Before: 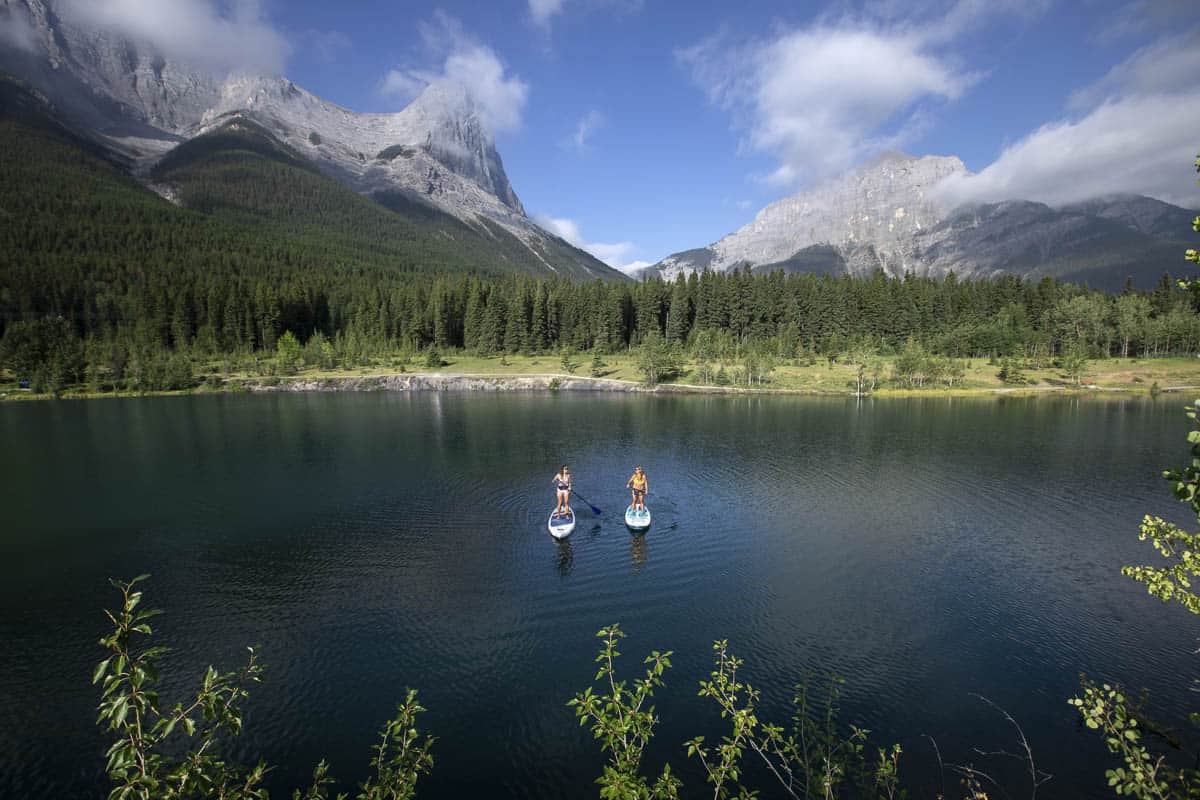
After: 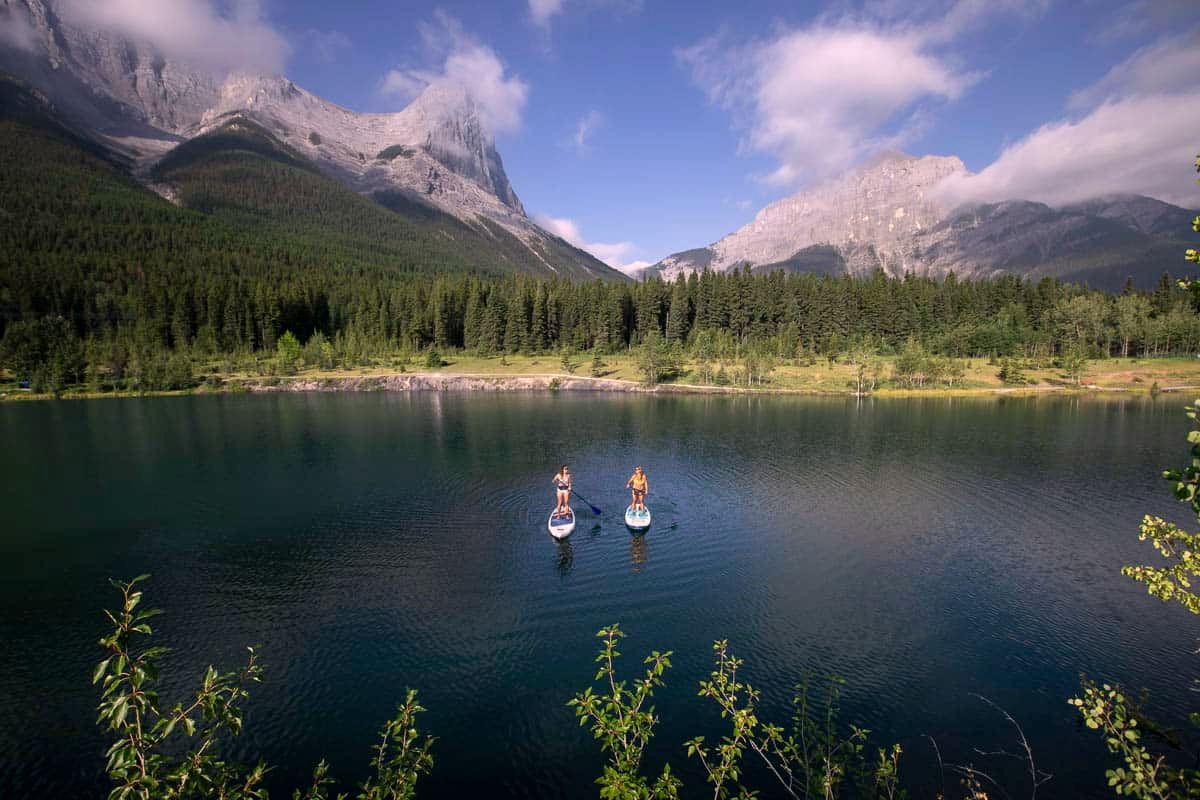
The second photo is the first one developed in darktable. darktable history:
color correction: highlights a* 13.01, highlights b* 5.49
